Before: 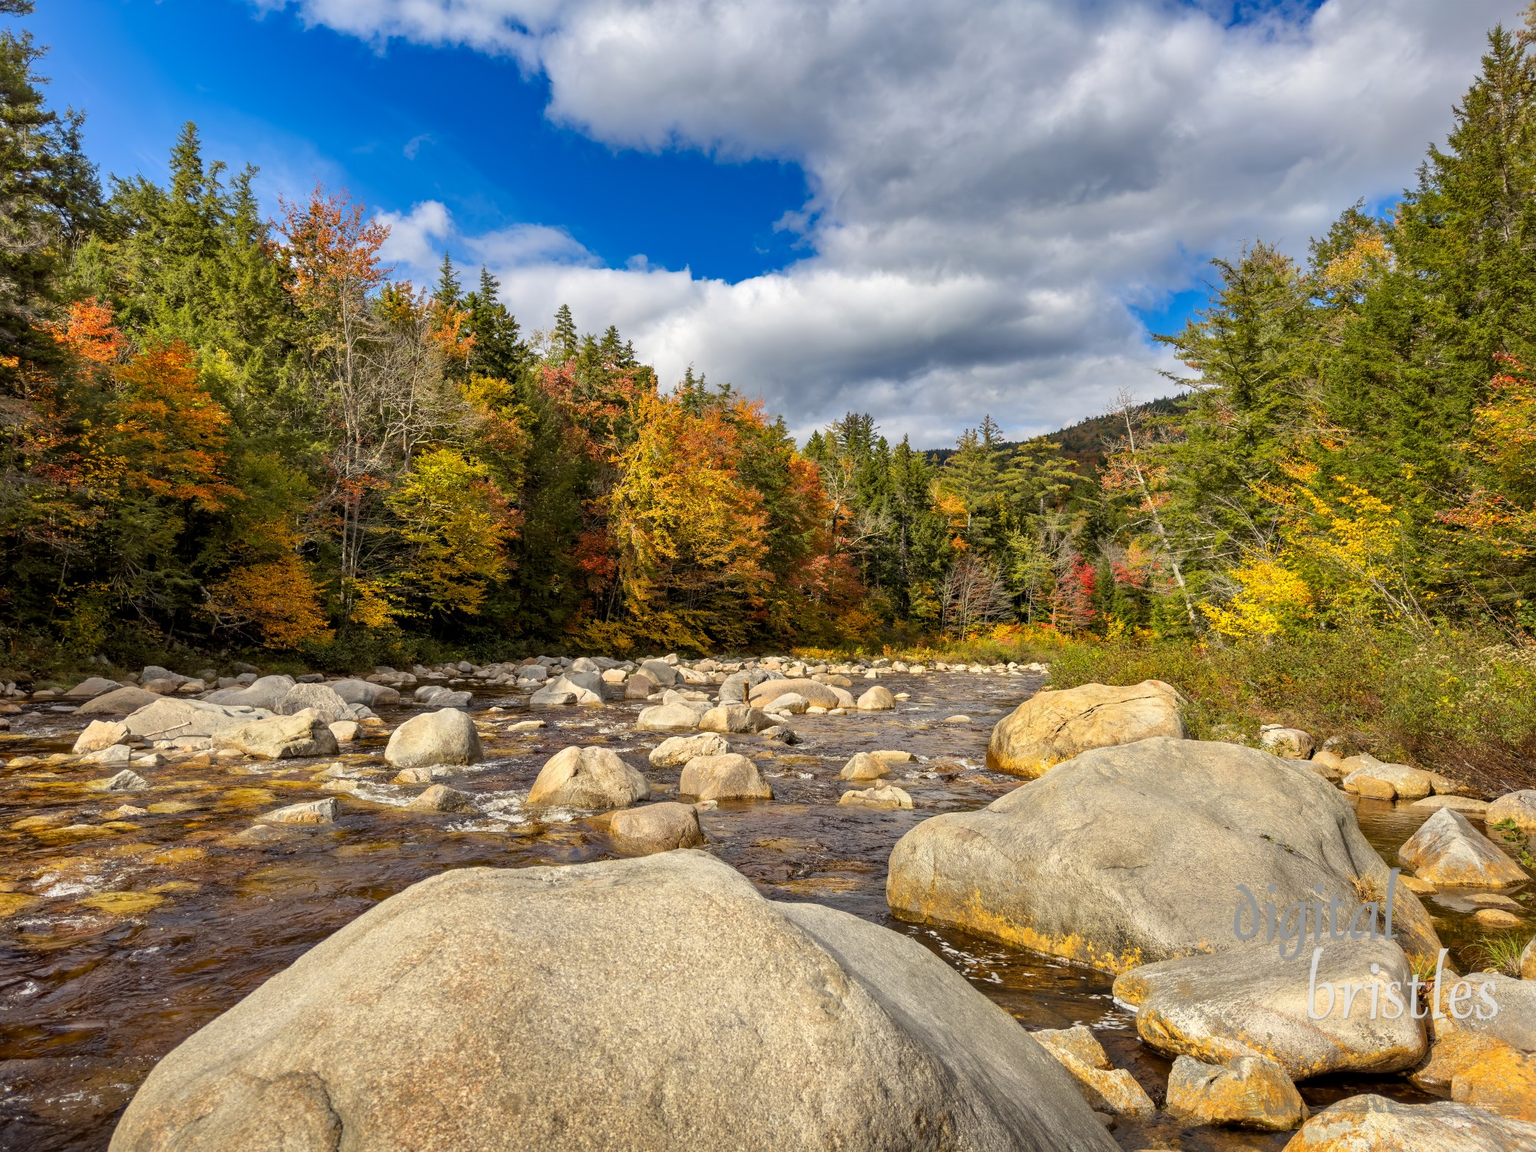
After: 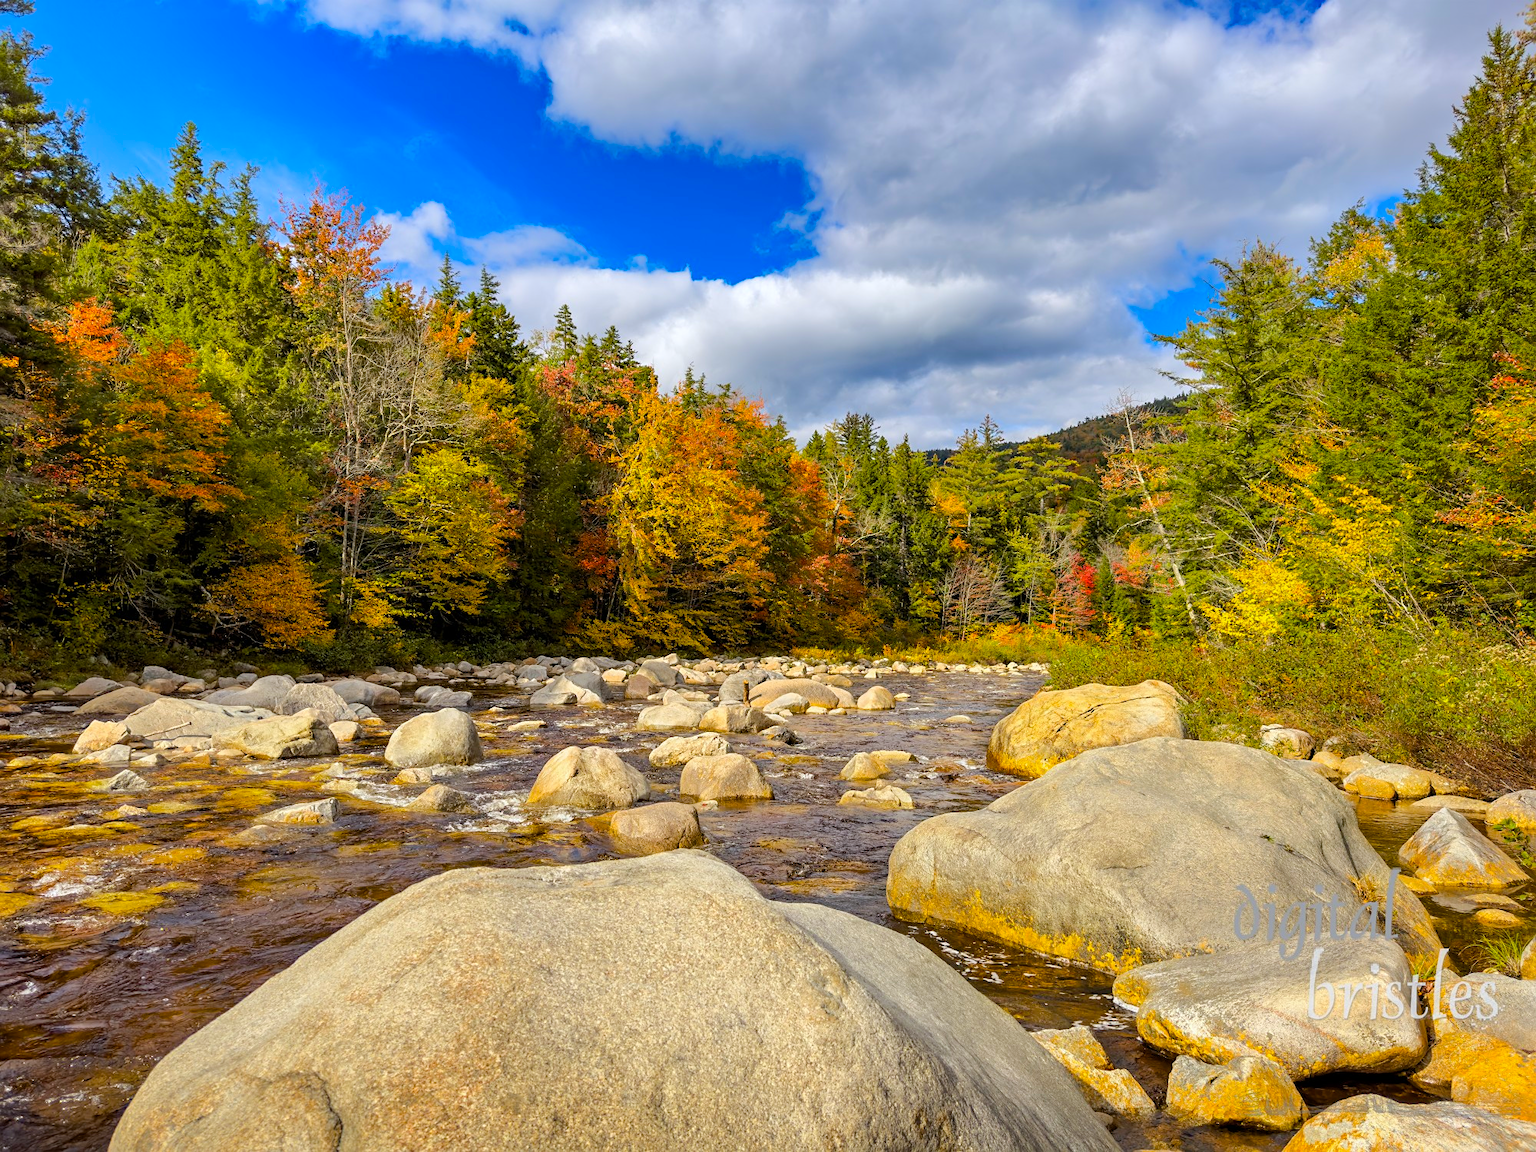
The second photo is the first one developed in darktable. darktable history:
color balance rgb: perceptual saturation grading › global saturation 25%, perceptual brilliance grading › mid-tones 10%, perceptual brilliance grading › shadows 15%, global vibrance 20%
sharpen: amount 0.2
white balance: red 0.98, blue 1.034
